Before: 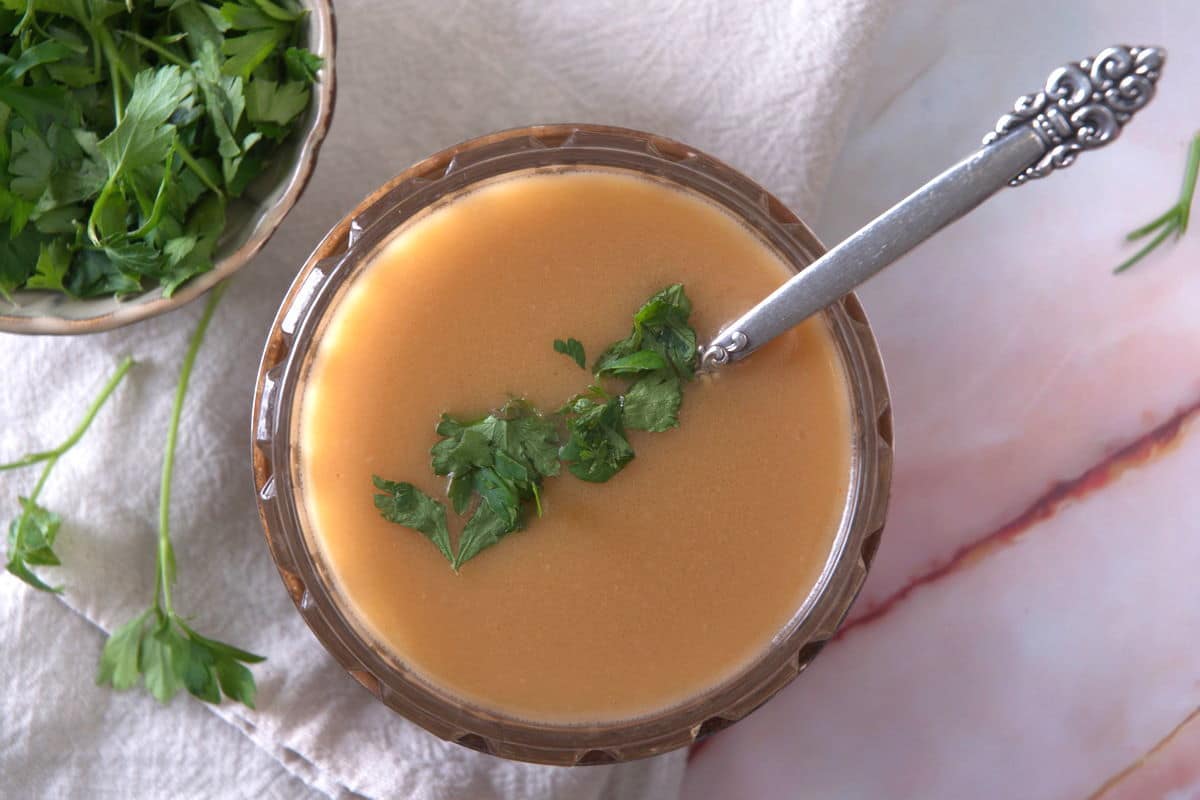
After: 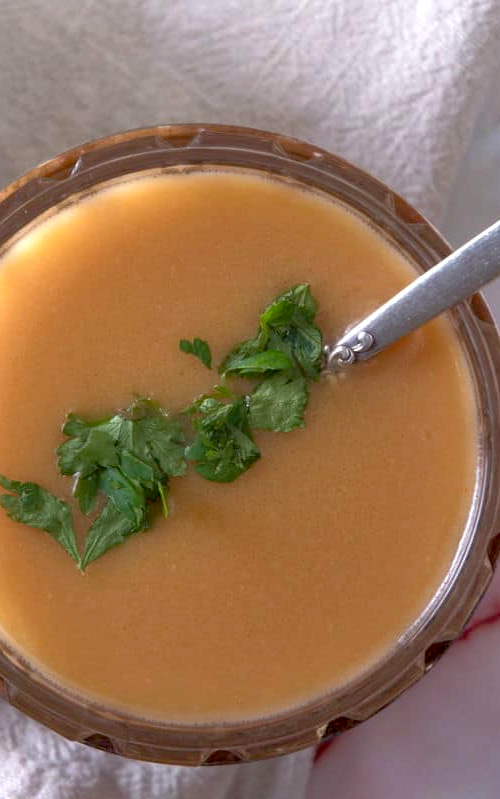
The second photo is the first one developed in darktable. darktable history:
exposure: black level correction 0.007, compensate highlight preservation false
crop: left 31.229%, right 27.105%
haze removal: on, module defaults
rgb curve: curves: ch0 [(0, 0) (0.053, 0.068) (0.122, 0.128) (1, 1)]
local contrast: highlights 100%, shadows 100%, detail 120%, midtone range 0.2
